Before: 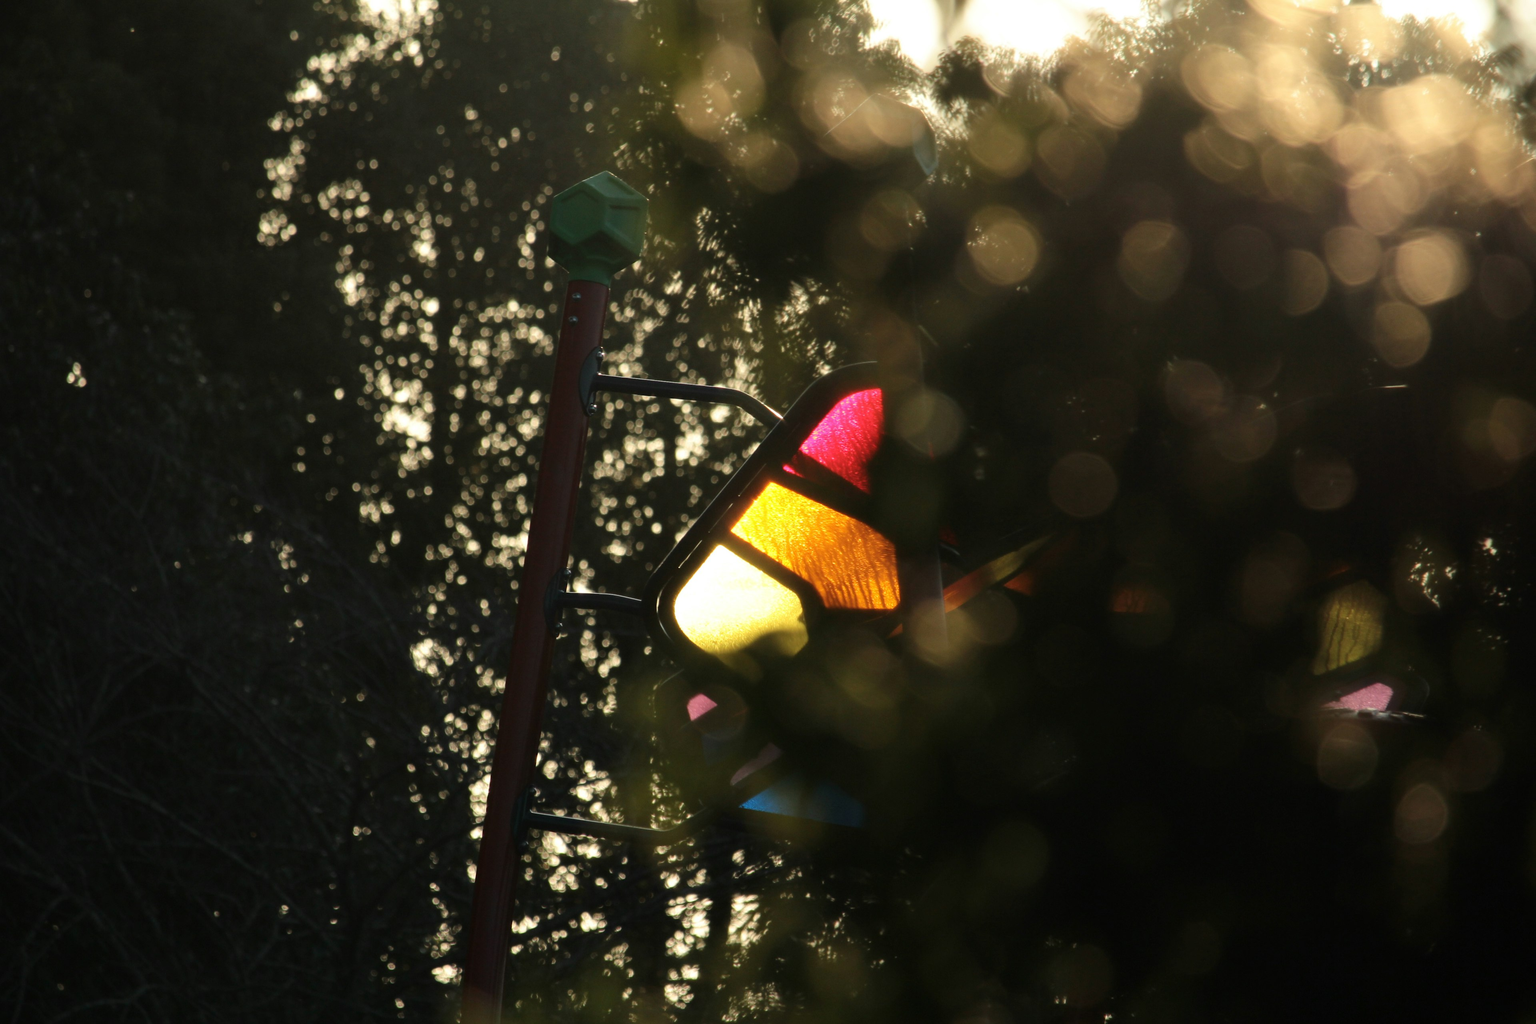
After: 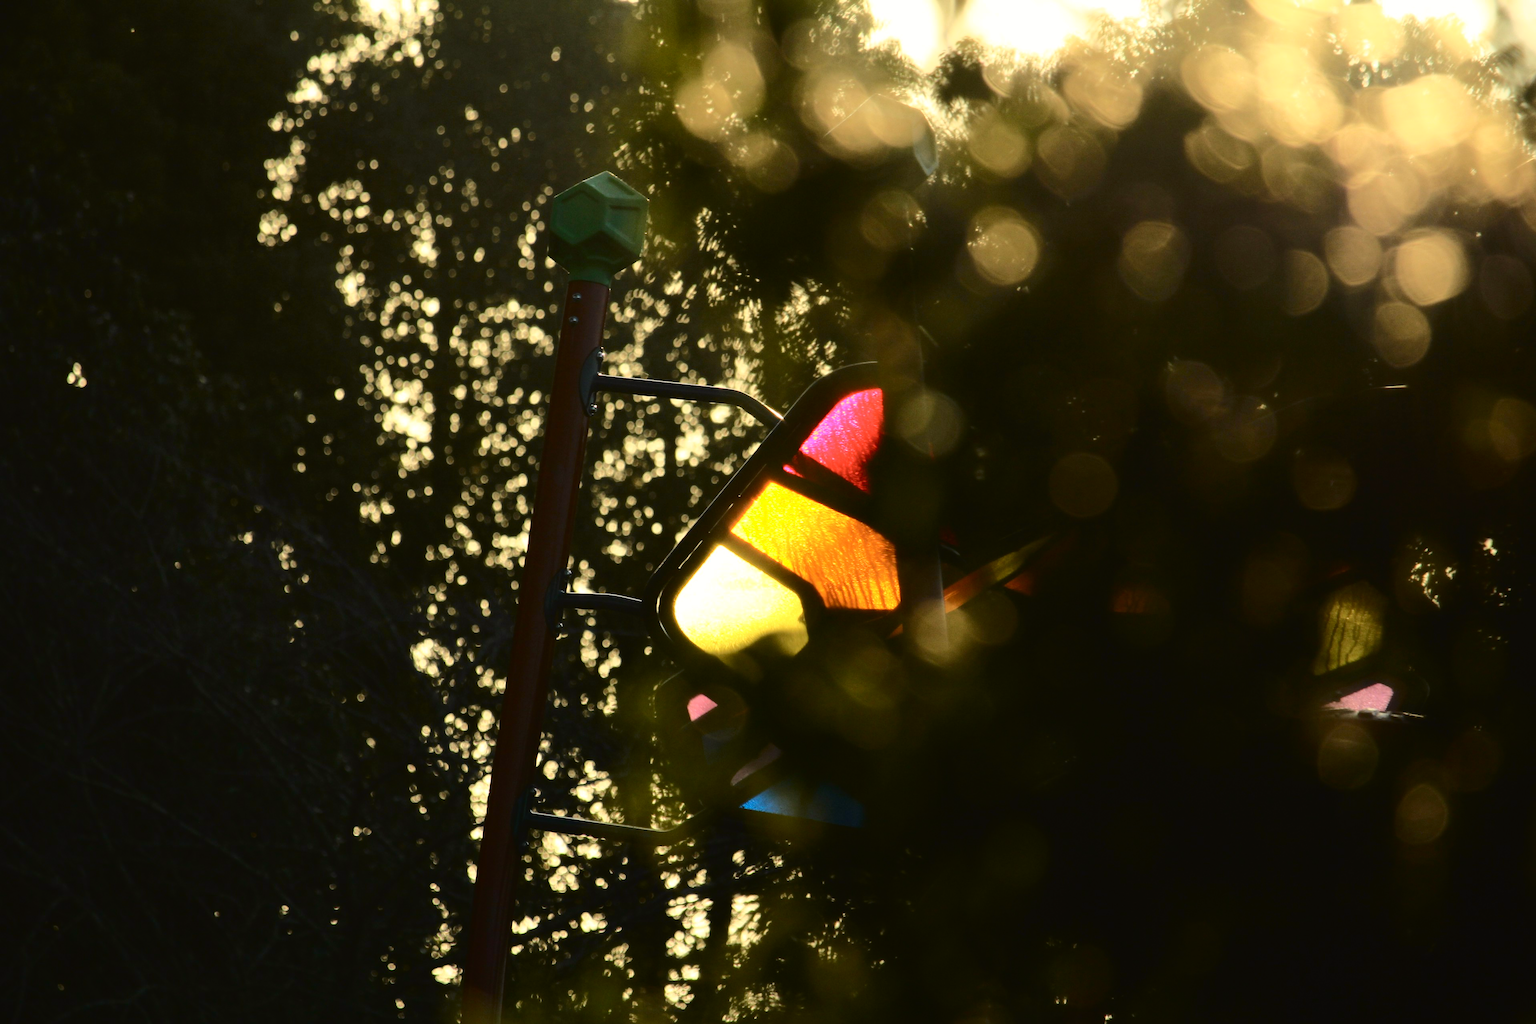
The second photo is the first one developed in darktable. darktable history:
tone curve: curves: ch0 [(0, 0.019) (0.078, 0.058) (0.223, 0.217) (0.424, 0.553) (0.631, 0.764) (0.816, 0.932) (1, 1)]; ch1 [(0, 0) (0.262, 0.227) (0.417, 0.386) (0.469, 0.467) (0.502, 0.503) (0.544, 0.548) (0.57, 0.579) (0.608, 0.62) (0.65, 0.68) (0.994, 0.987)]; ch2 [(0, 0) (0.262, 0.188) (0.5, 0.504) (0.553, 0.592) (0.599, 0.653) (1, 1)], color space Lab, independent channels, preserve colors none
